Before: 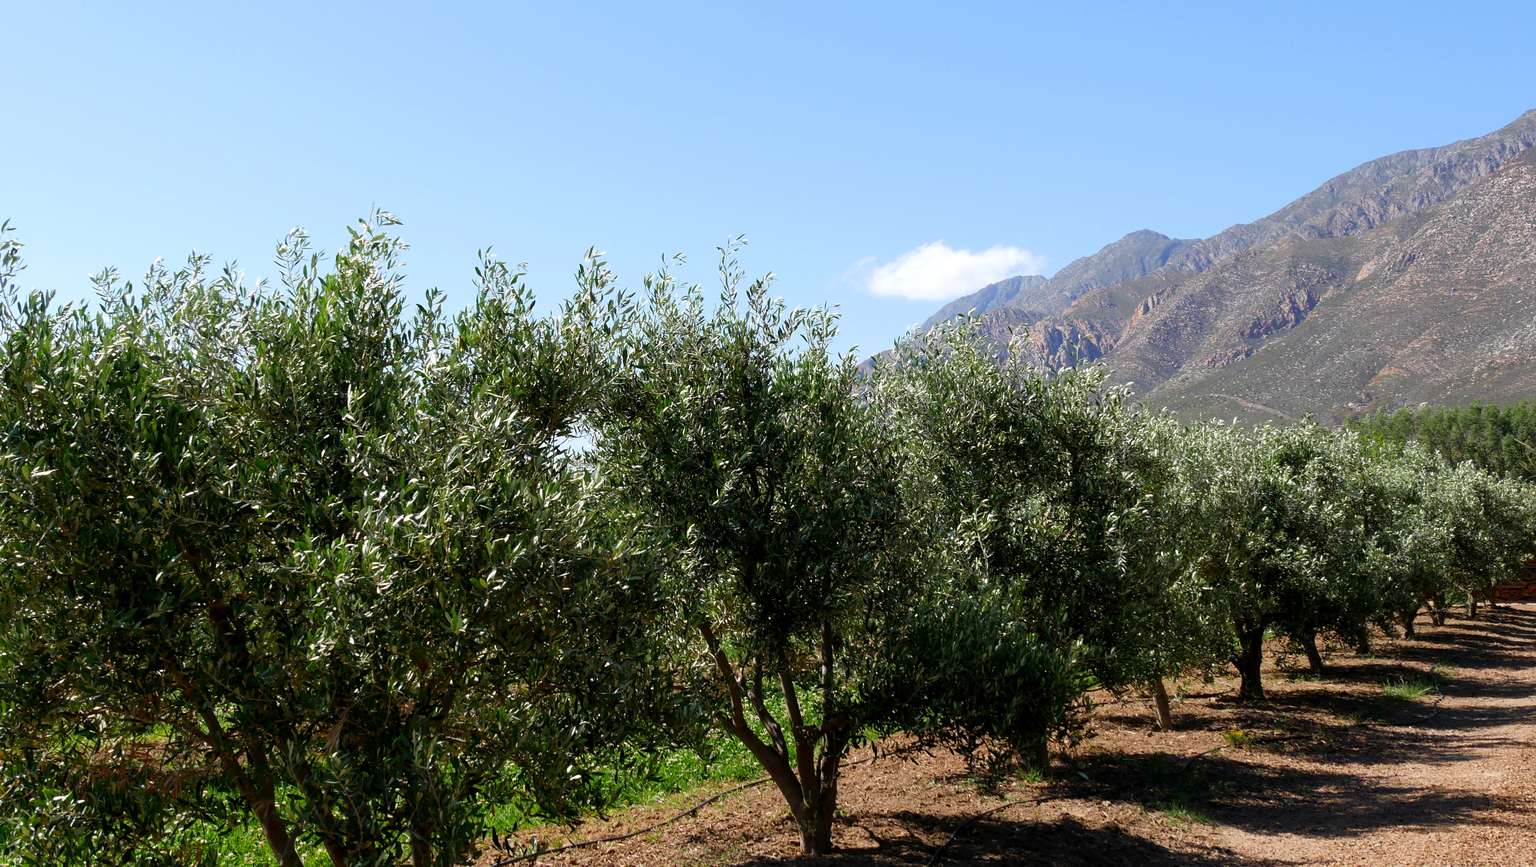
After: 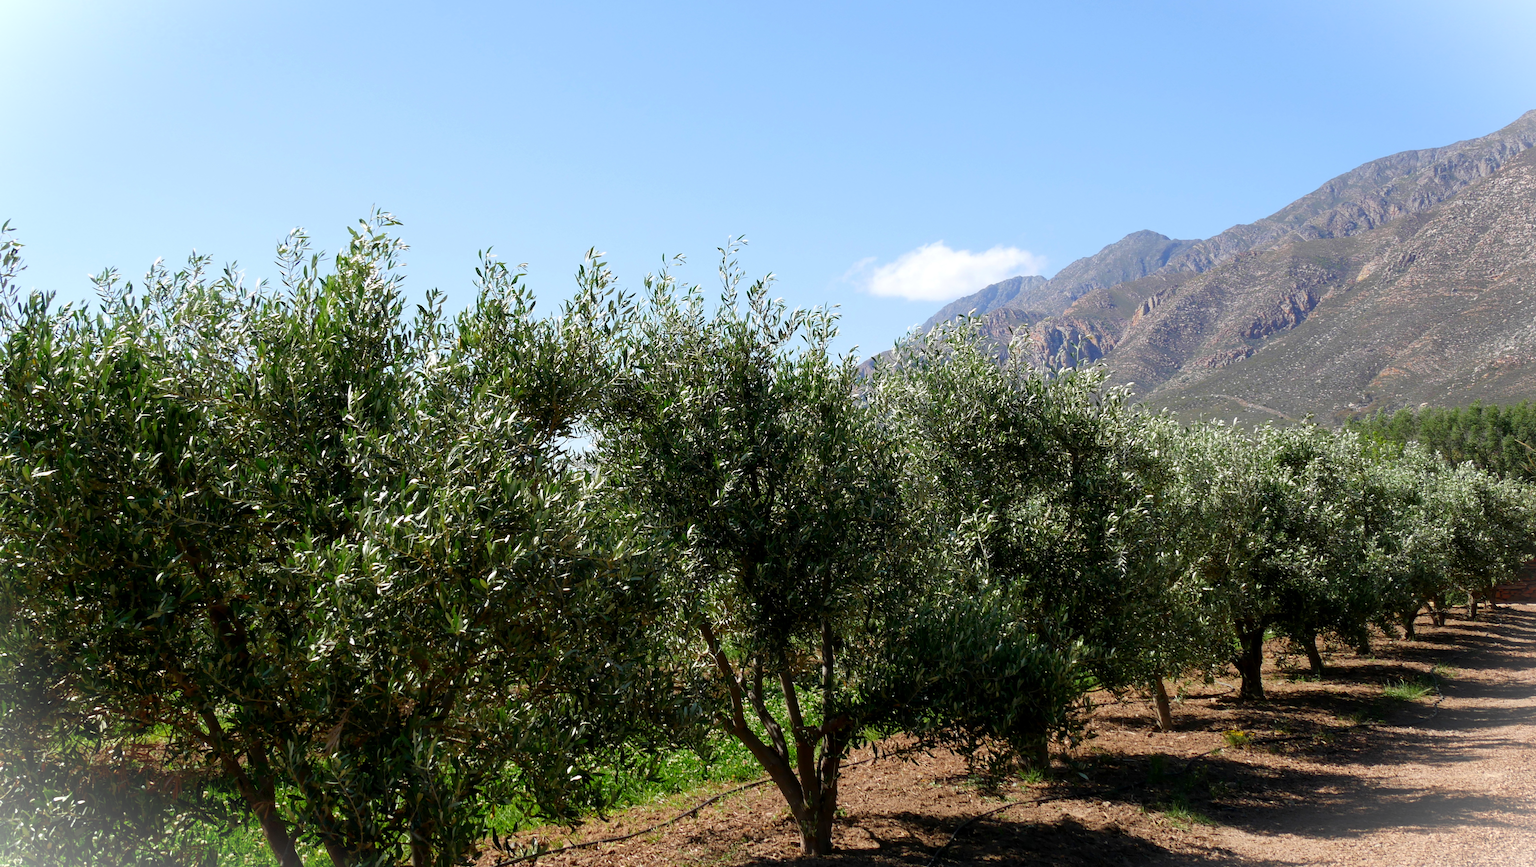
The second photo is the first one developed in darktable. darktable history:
vignetting: fall-off start 97.54%, fall-off radius 99.65%, brightness 0.986, saturation -0.494, width/height ratio 1.363, dithering 8-bit output
